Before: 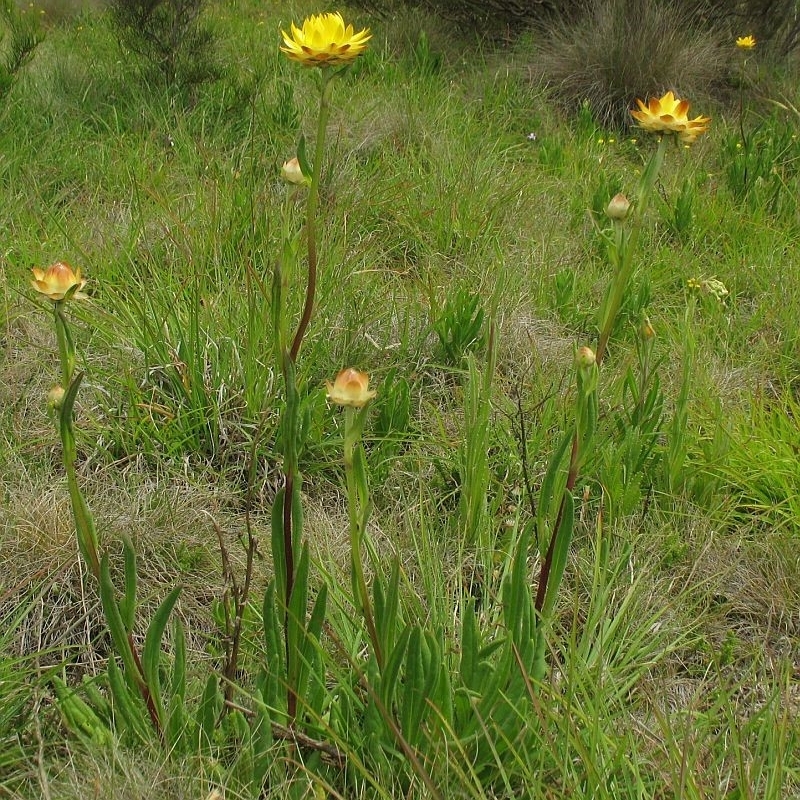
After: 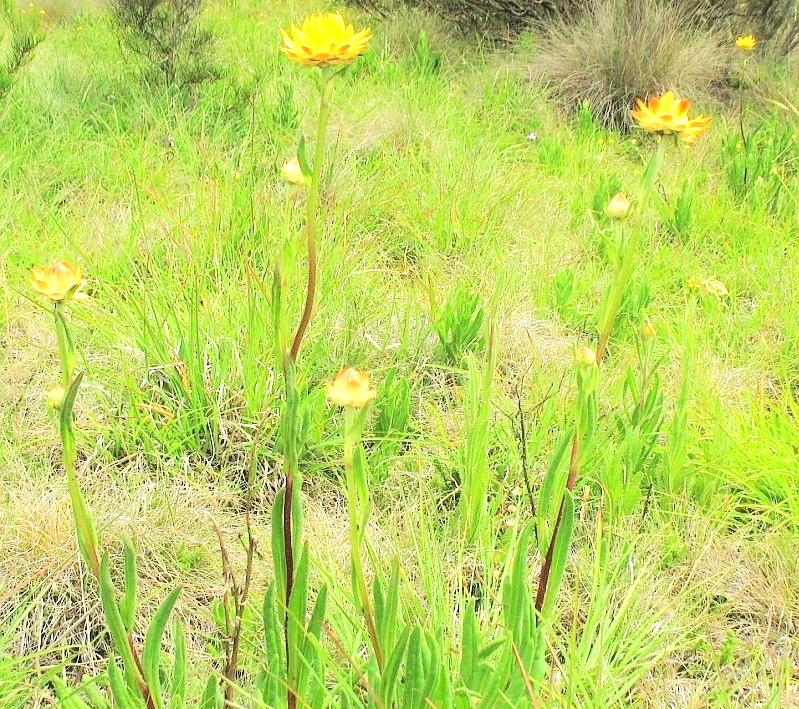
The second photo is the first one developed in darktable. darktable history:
crop and rotate: top 0%, bottom 11.36%
exposure: black level correction 0, exposure 1.199 EV, compensate highlight preservation false
tone equalizer: -7 EV 0.146 EV, -6 EV 0.617 EV, -5 EV 1.17 EV, -4 EV 1.29 EV, -3 EV 1.12 EV, -2 EV 0.6 EV, -1 EV 0.151 EV, edges refinement/feathering 500, mask exposure compensation -1.57 EV, preserve details no
